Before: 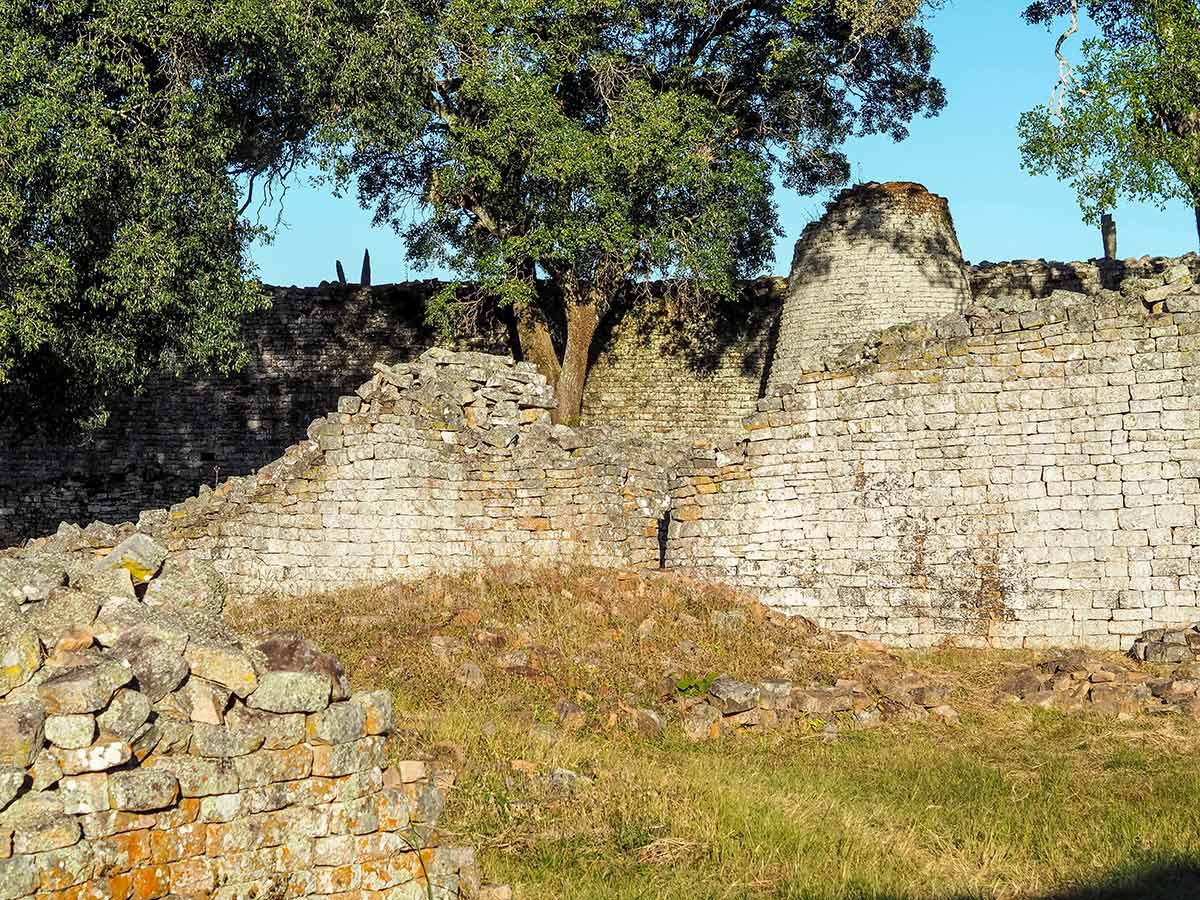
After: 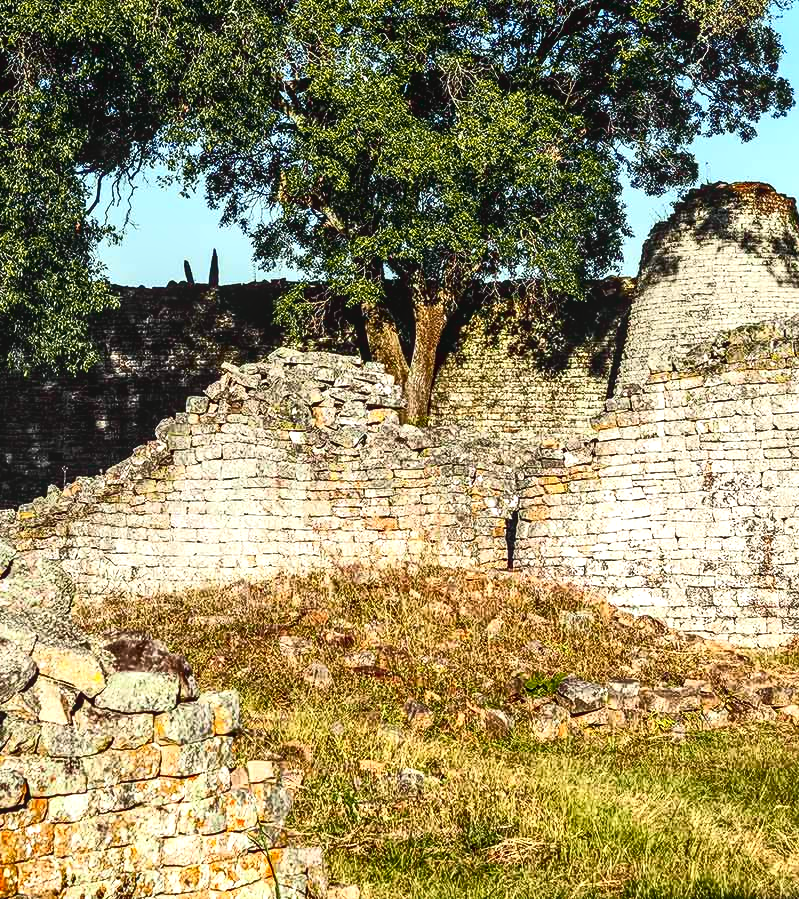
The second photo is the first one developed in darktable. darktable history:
crop and rotate: left 12.673%, right 20.66%
exposure: black level correction 0, exposure 0.7 EV, compensate exposure bias true, compensate highlight preservation false
contrast brightness saturation: brightness -0.52
local contrast: on, module defaults
tone curve: curves: ch0 [(0, 0.026) (0.172, 0.194) (0.398, 0.437) (0.469, 0.544) (0.612, 0.741) (0.845, 0.926) (1, 0.968)]; ch1 [(0, 0) (0.437, 0.453) (0.472, 0.467) (0.502, 0.502) (0.531, 0.537) (0.574, 0.583) (0.617, 0.64) (0.699, 0.749) (0.859, 0.919) (1, 1)]; ch2 [(0, 0) (0.33, 0.301) (0.421, 0.443) (0.476, 0.502) (0.511, 0.504) (0.553, 0.55) (0.595, 0.586) (0.664, 0.664) (1, 1)], color space Lab, independent channels, preserve colors none
